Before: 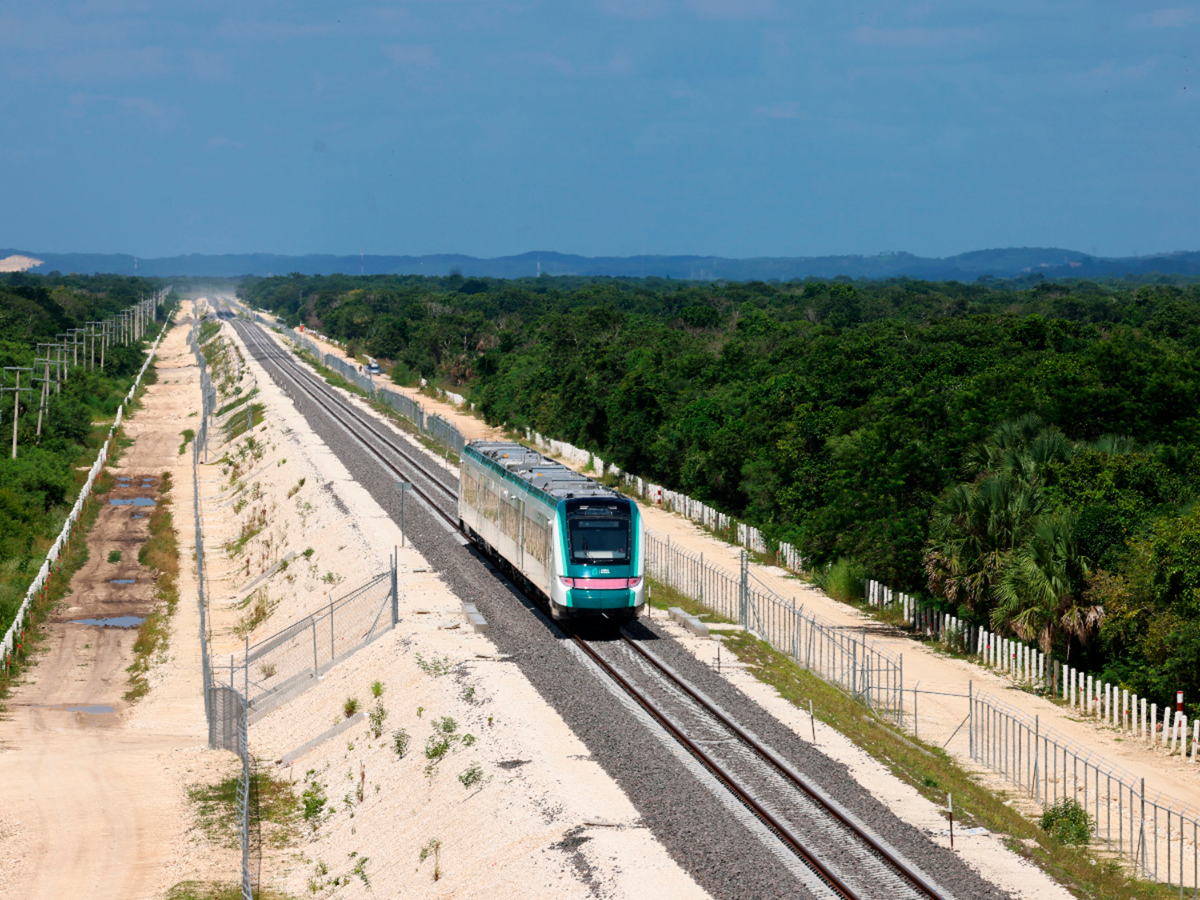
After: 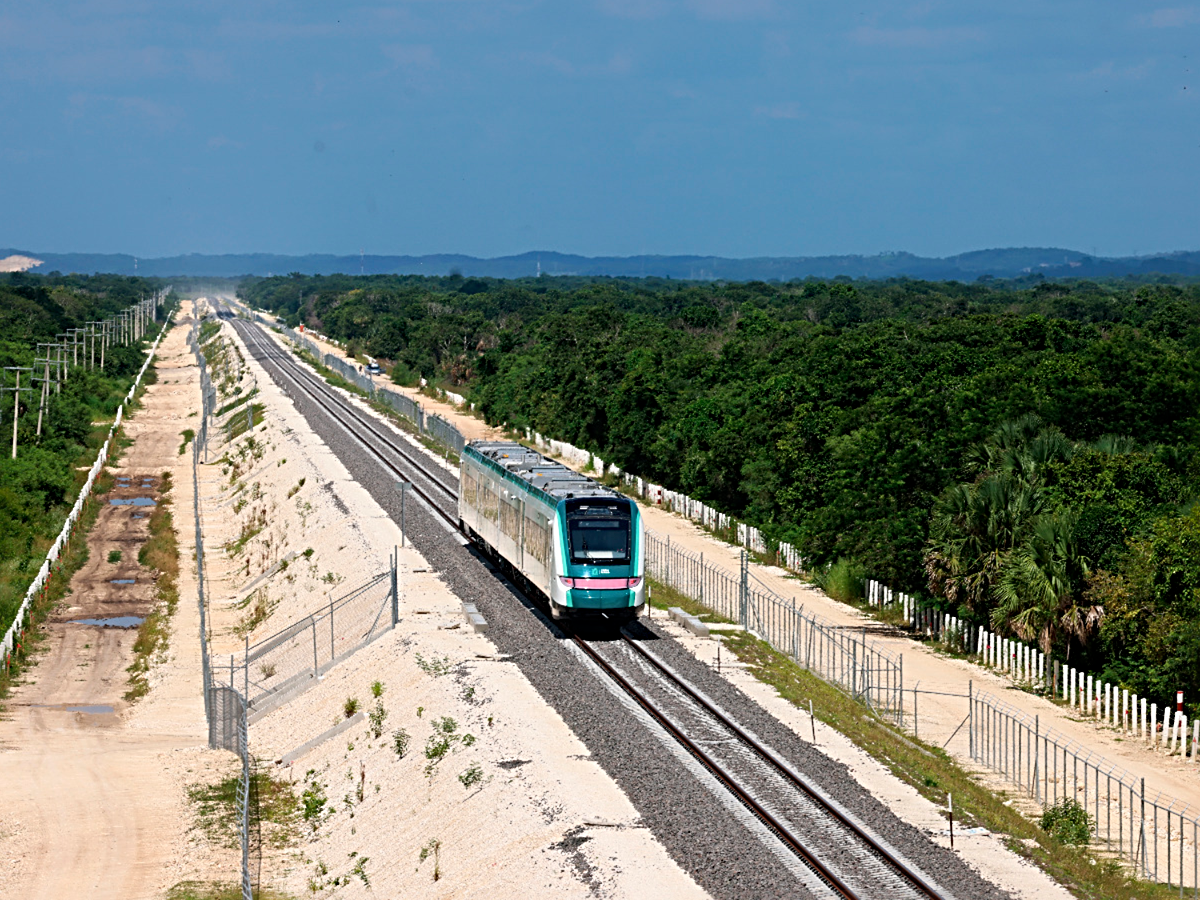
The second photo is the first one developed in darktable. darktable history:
sharpen: radius 3.963
